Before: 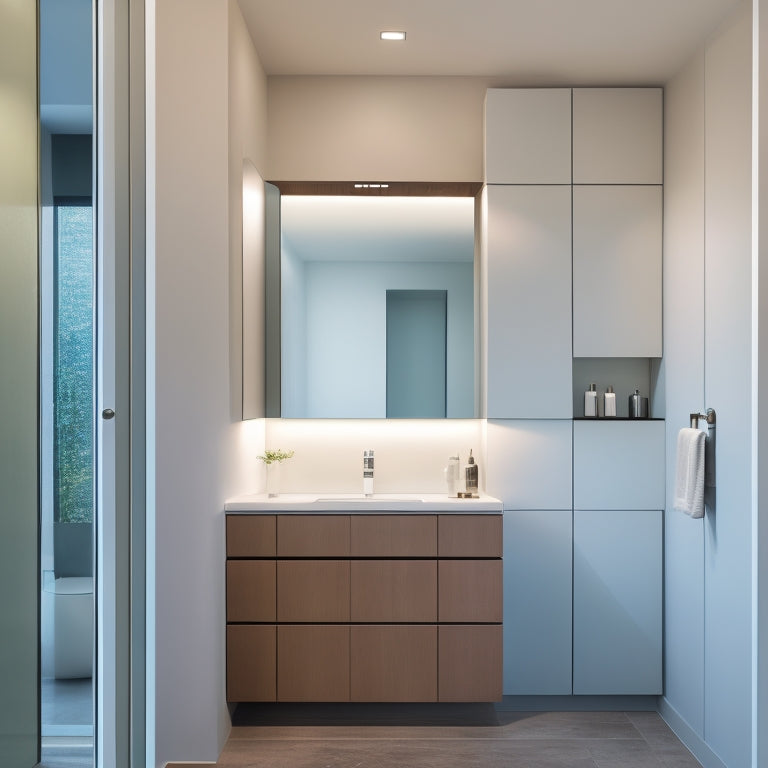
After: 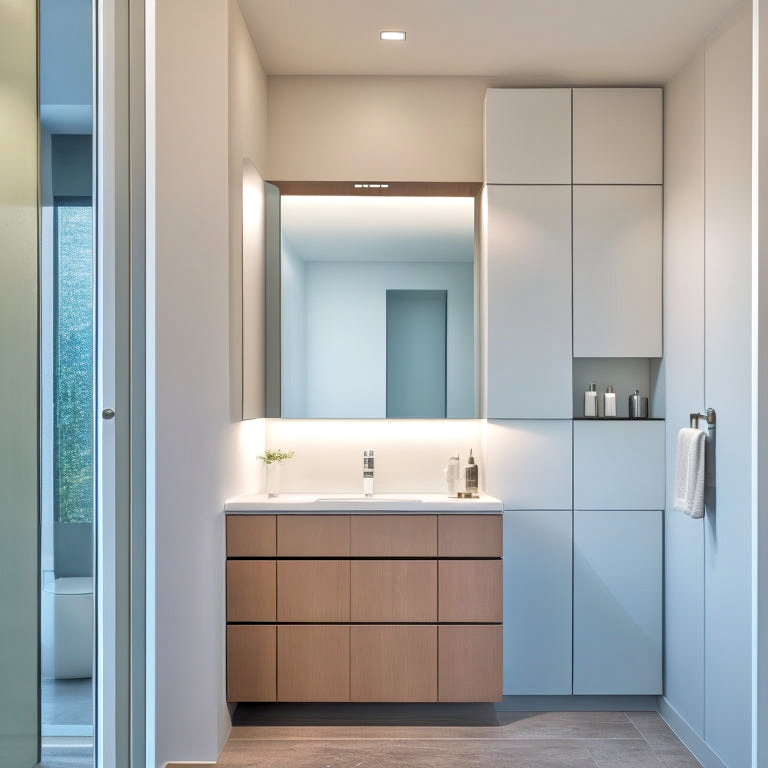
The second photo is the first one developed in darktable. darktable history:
local contrast: on, module defaults
tone equalizer: -7 EV 0.15 EV, -6 EV 0.6 EV, -5 EV 1.15 EV, -4 EV 1.33 EV, -3 EV 1.15 EV, -2 EV 0.6 EV, -1 EV 0.15 EV, mask exposure compensation -0.5 EV
